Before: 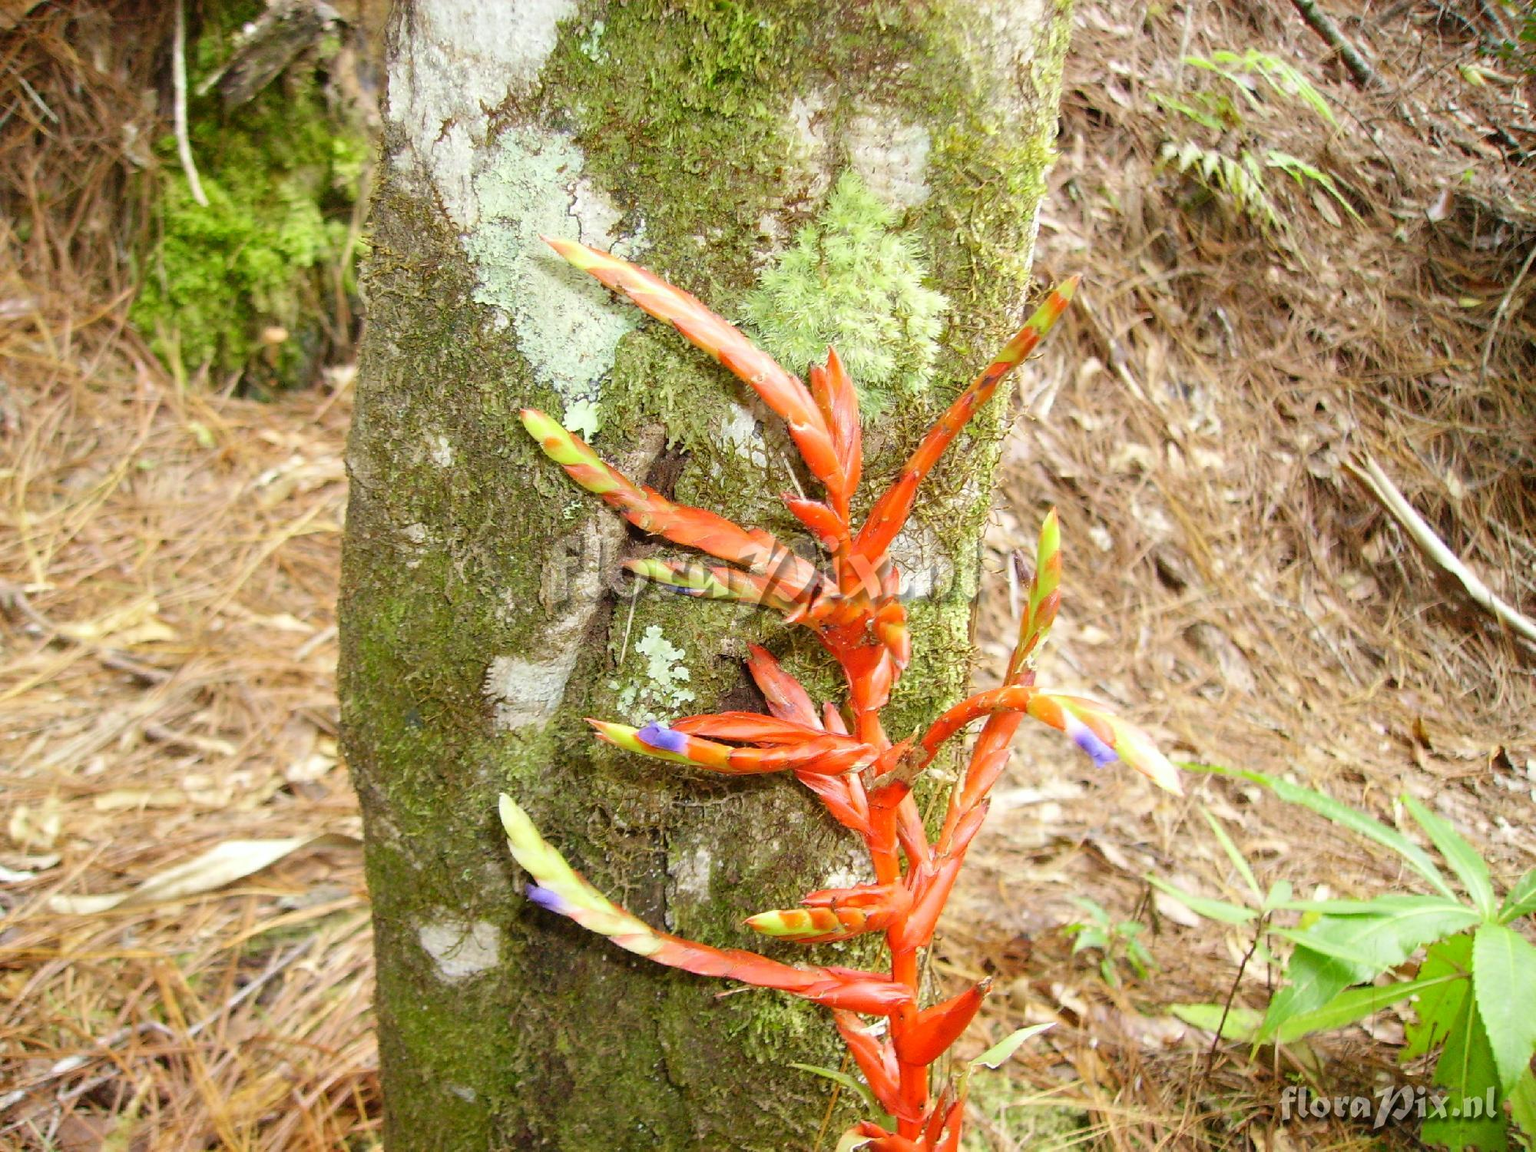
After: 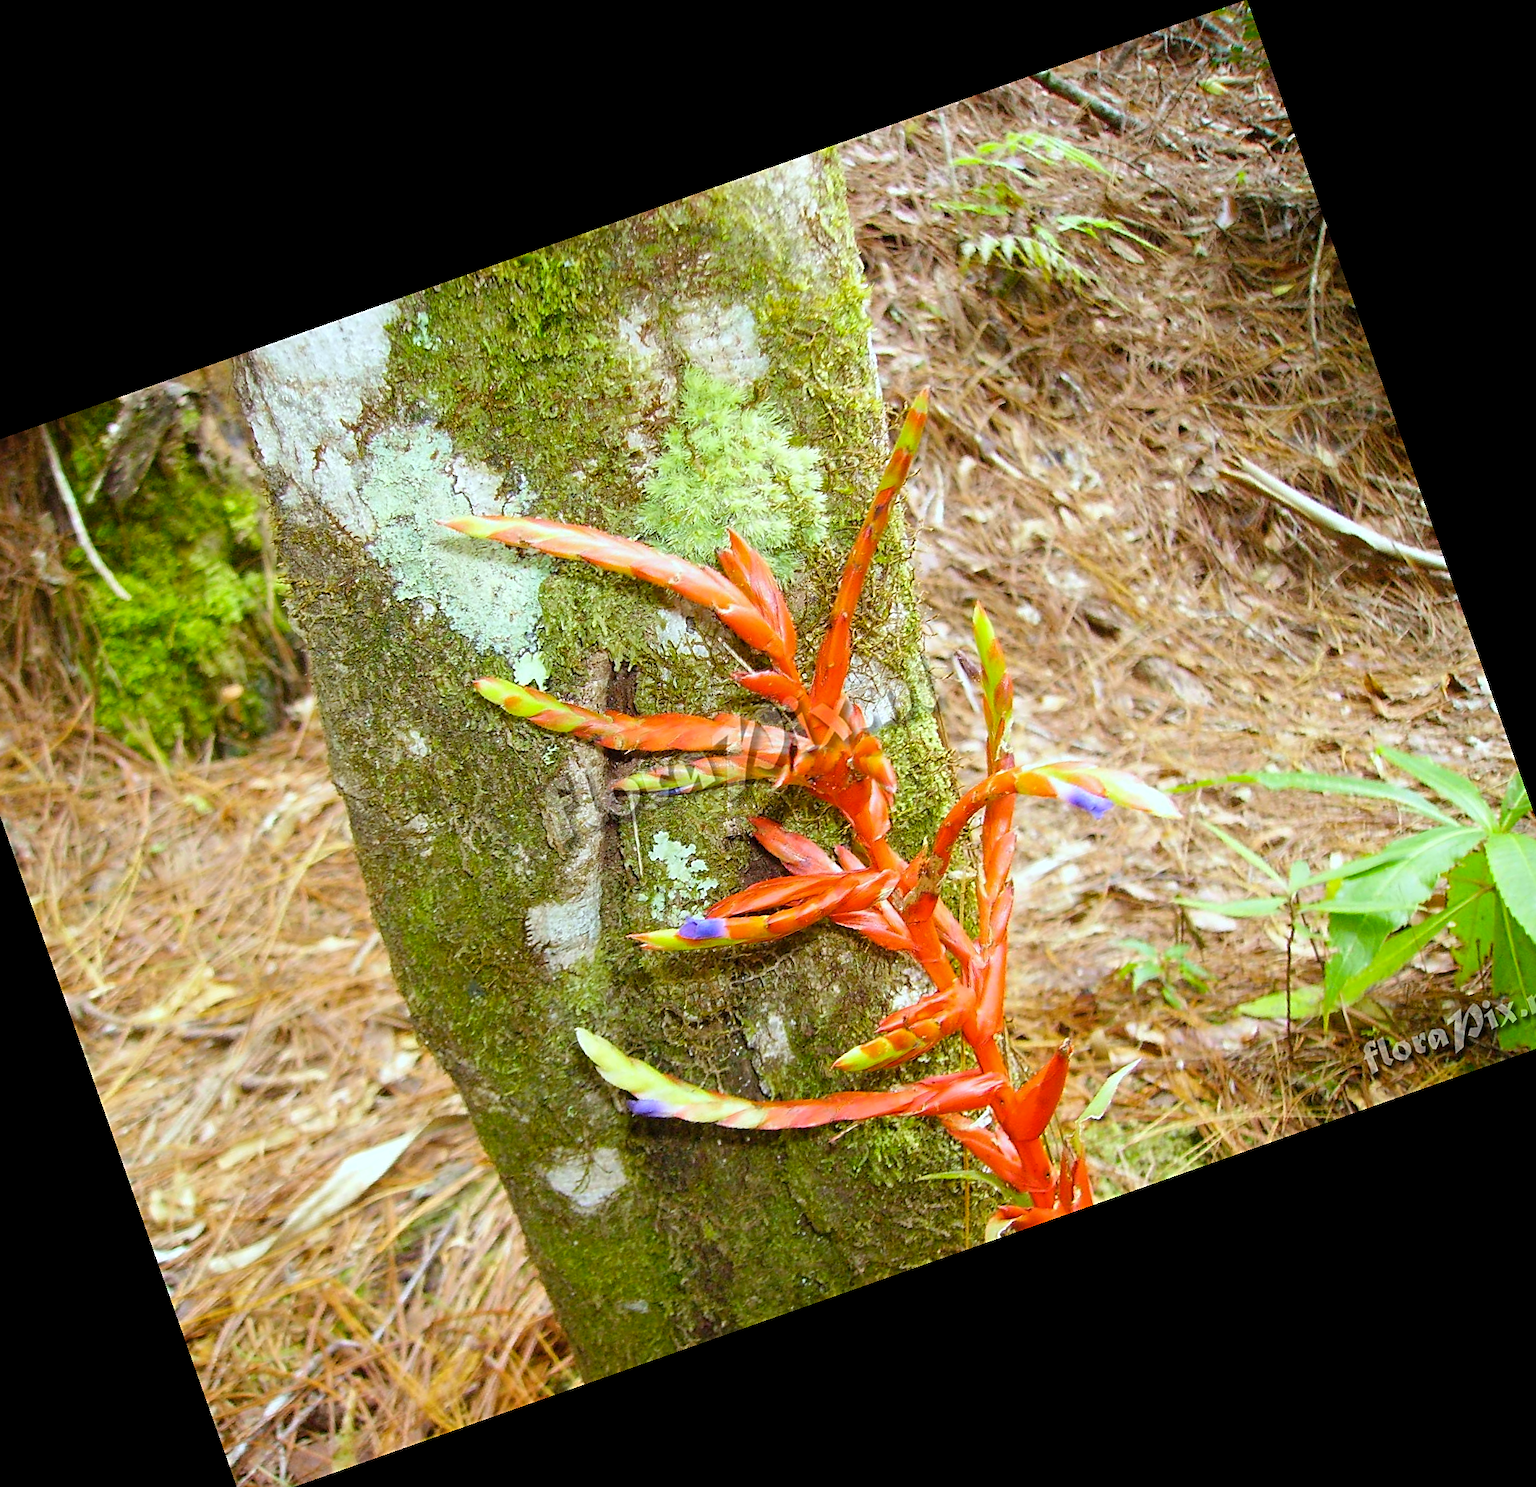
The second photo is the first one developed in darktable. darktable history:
white balance: emerald 1
color balance rgb: perceptual saturation grading › global saturation 20%, global vibrance 20%
color correction: highlights a* -4.18, highlights b* -10.81
sharpen: on, module defaults
crop and rotate: angle 19.43°, left 6.812%, right 4.125%, bottom 1.087%
